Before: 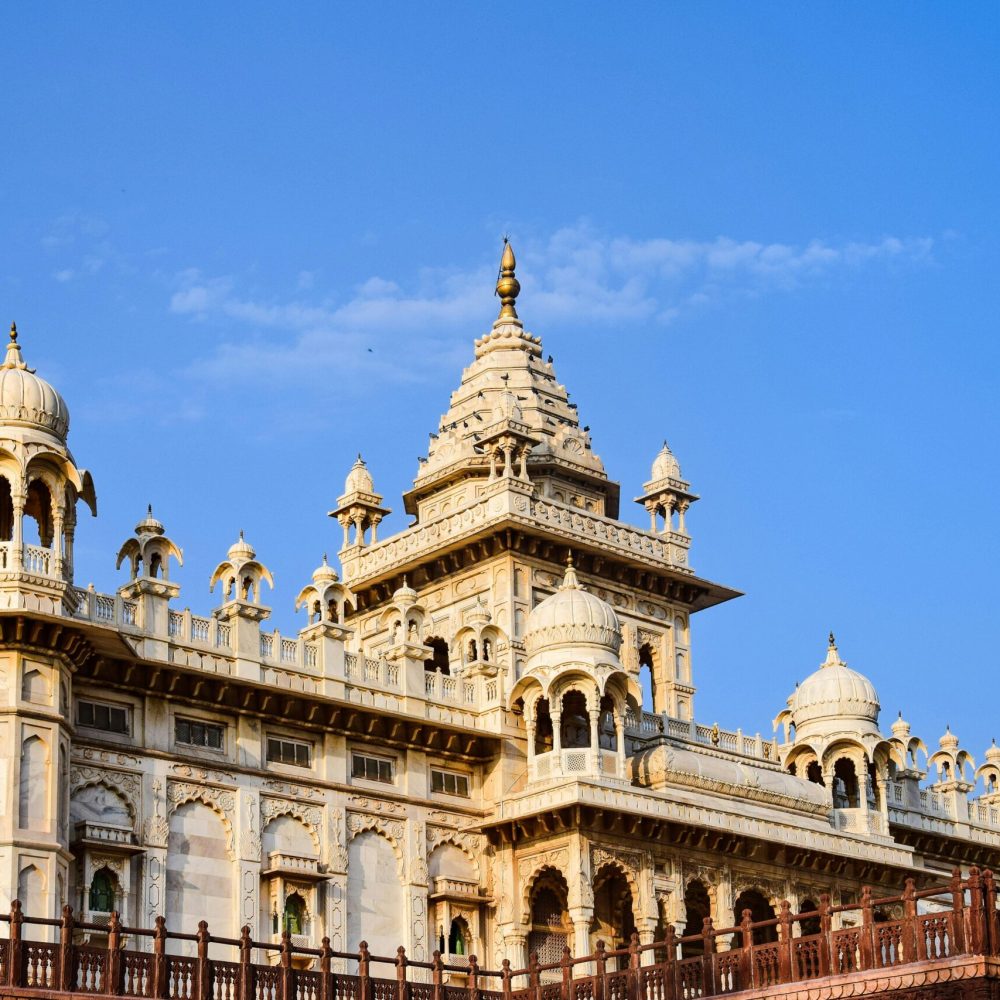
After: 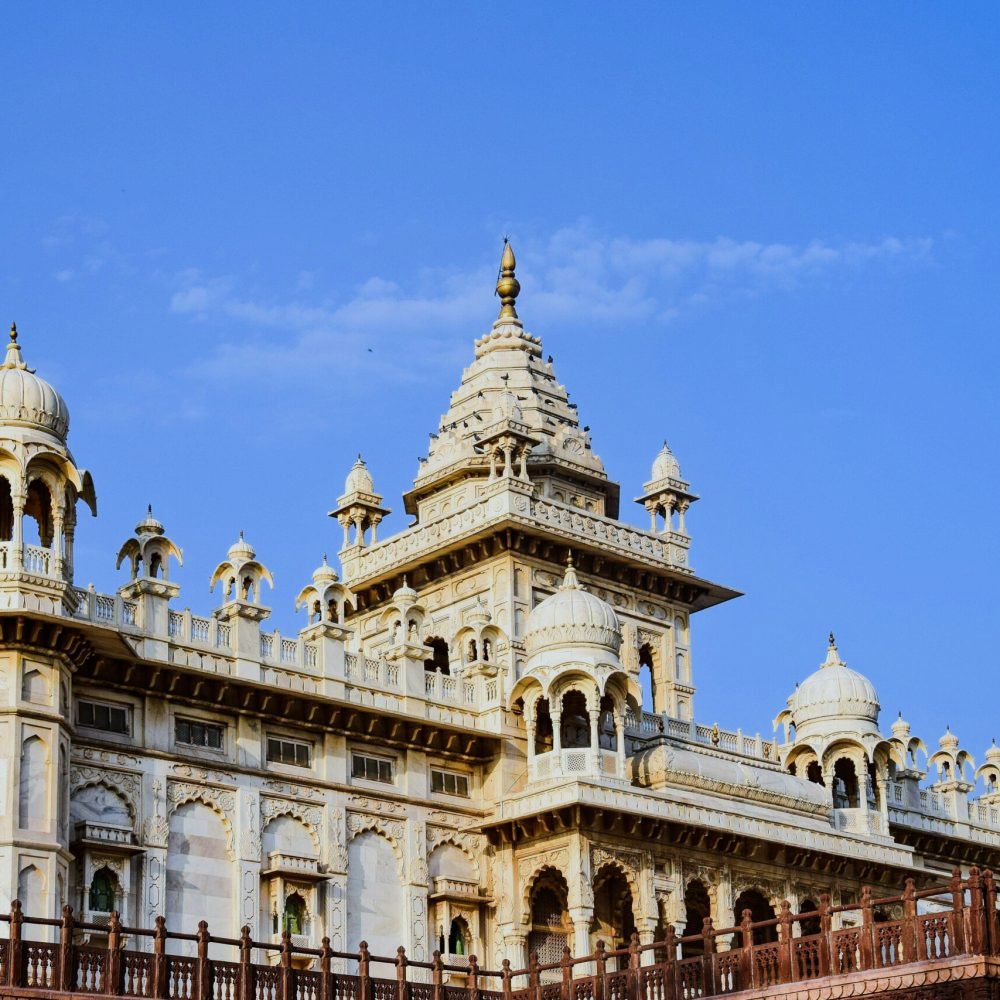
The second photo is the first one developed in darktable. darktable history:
filmic rgb: black relative exposure -14.19 EV, white relative exposure 3.39 EV, hardness 7.89, preserve chrominance max RGB
white balance: red 0.924, blue 1.095
